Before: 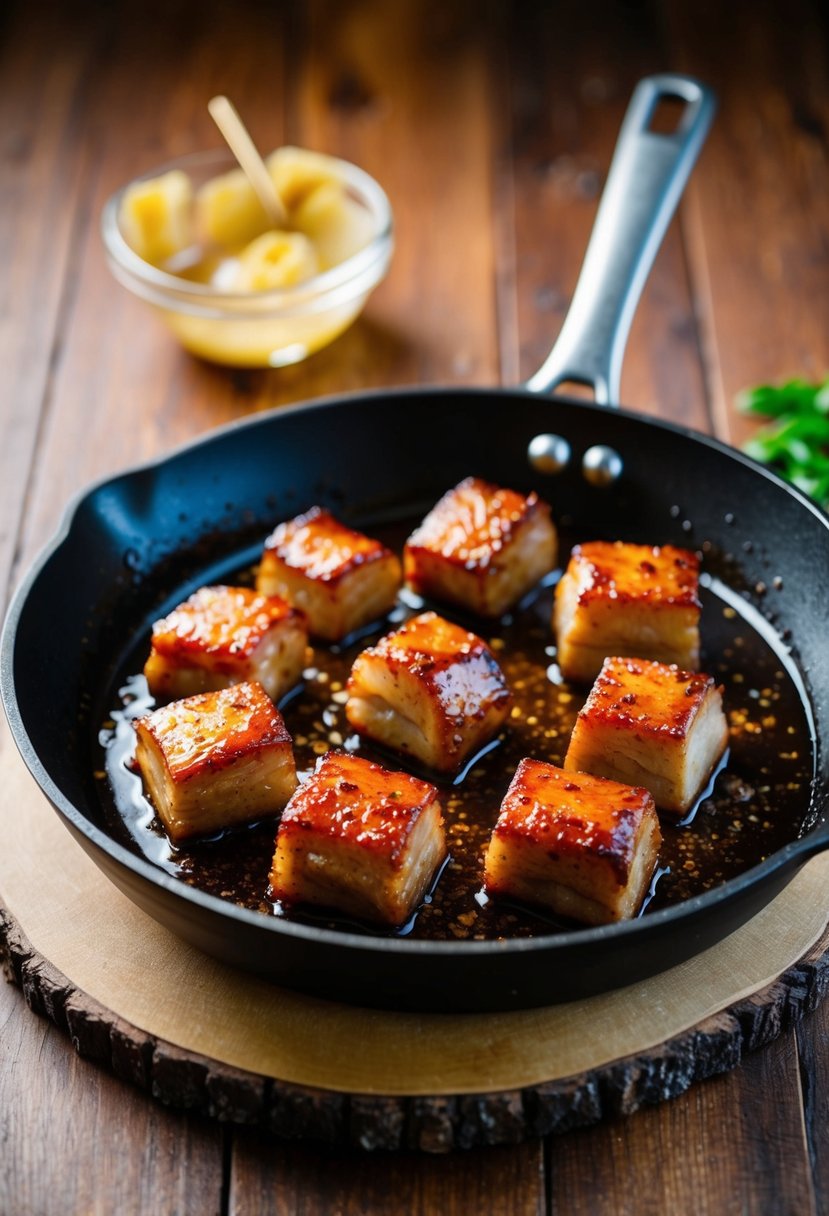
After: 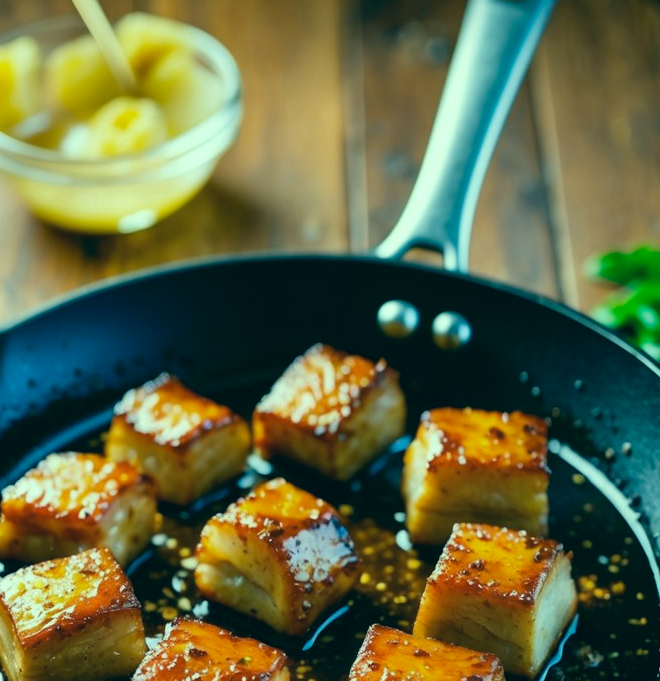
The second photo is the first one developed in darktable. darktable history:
color correction: highlights a* -19.51, highlights b* 9.8, shadows a* -20.55, shadows b* -10.04
crop: left 18.278%, top 11.093%, right 2.084%, bottom 32.848%
